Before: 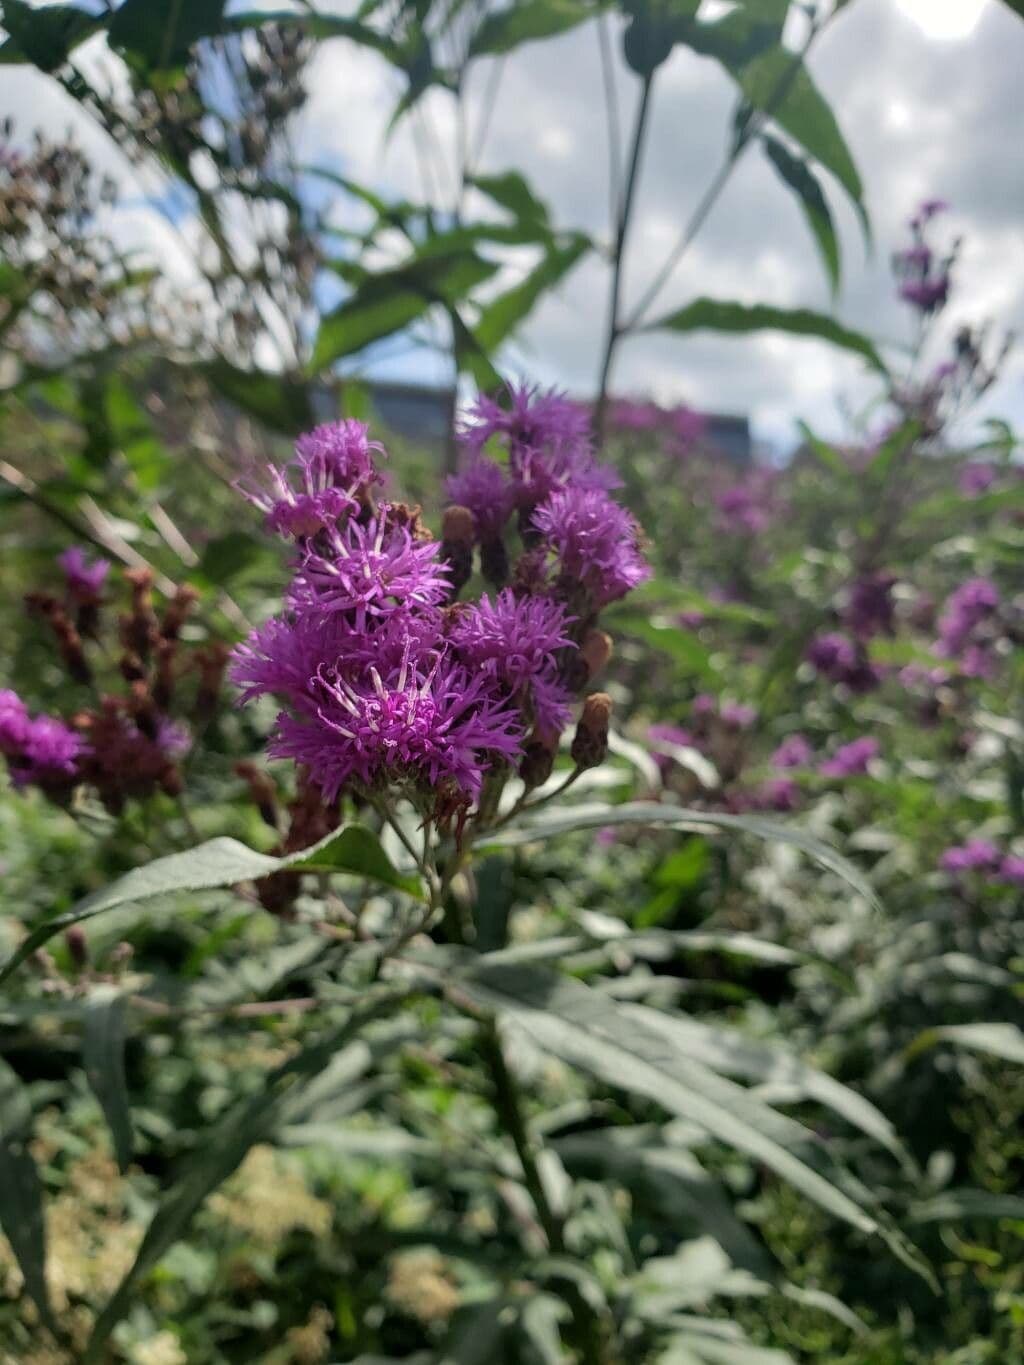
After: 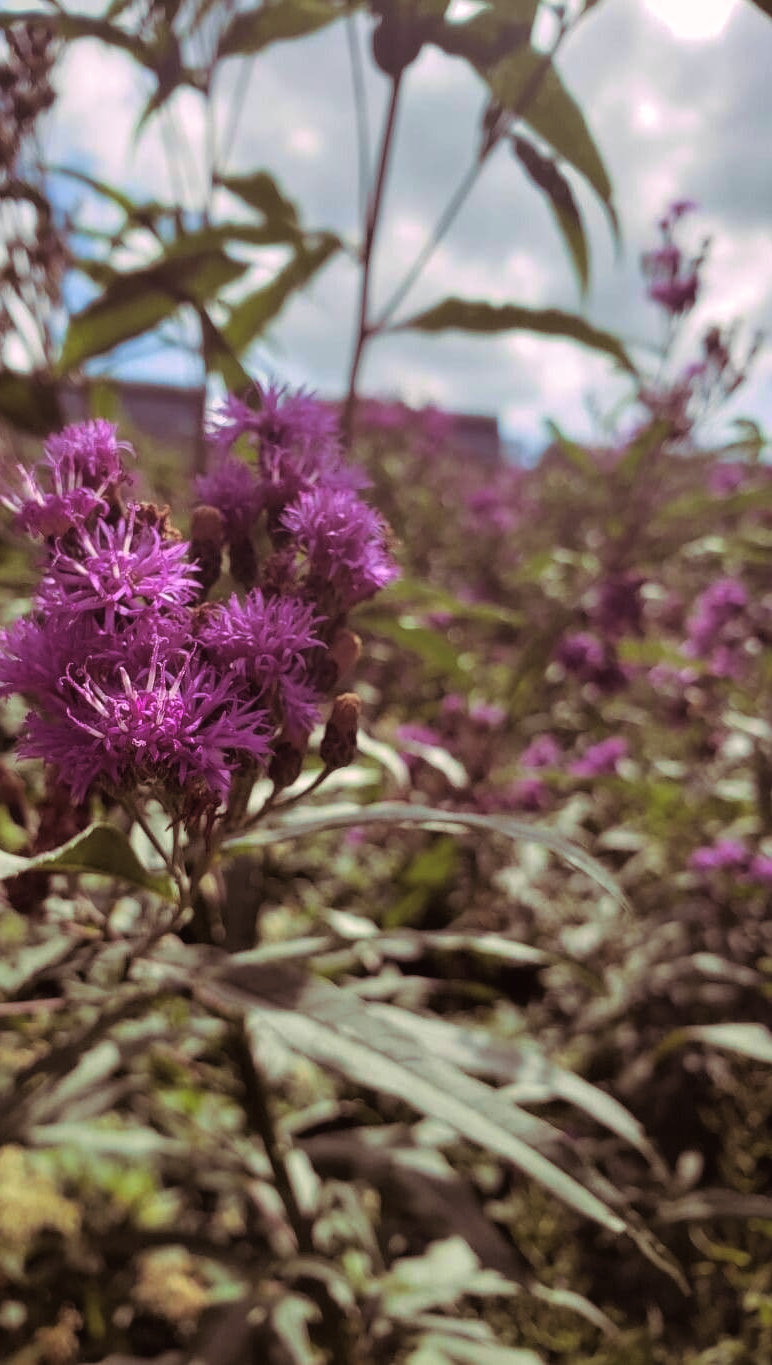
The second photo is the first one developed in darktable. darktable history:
color balance rgb: shadows lift › chroma 2%, shadows lift › hue 50°, power › hue 60°, highlights gain › chroma 1%, highlights gain › hue 60°, global offset › luminance 0.25%, global vibrance 30%
split-toning: highlights › hue 298.8°, highlights › saturation 0.73, compress 41.76%
crop and rotate: left 24.6%
